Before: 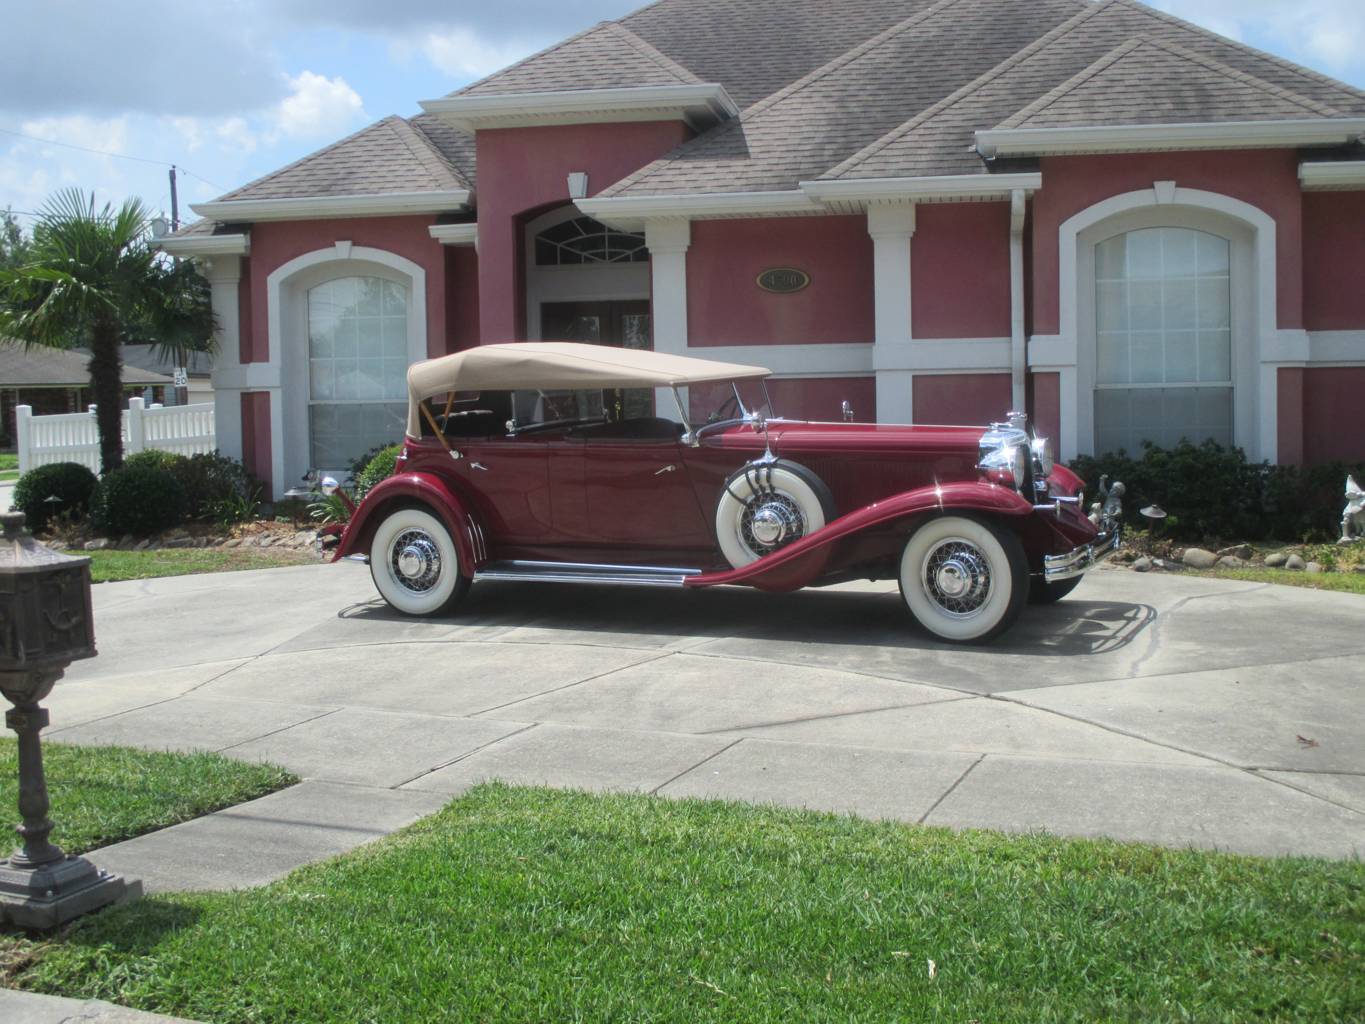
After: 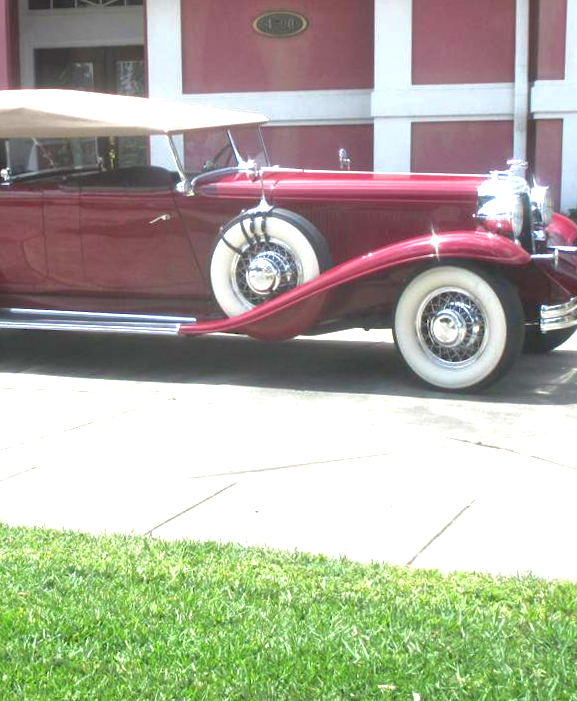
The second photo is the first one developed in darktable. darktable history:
crop: left 35.432%, top 26.233%, right 20.145%, bottom 3.432%
exposure: black level correction 0.001, exposure 1.719 EV, compensate exposure bias true, compensate highlight preservation false
rotate and perspective: rotation 0.074°, lens shift (vertical) 0.096, lens shift (horizontal) -0.041, crop left 0.043, crop right 0.952, crop top 0.024, crop bottom 0.979
tone equalizer: -8 EV 0.25 EV, -7 EV 0.417 EV, -6 EV 0.417 EV, -5 EV 0.25 EV, -3 EV -0.25 EV, -2 EV -0.417 EV, -1 EV -0.417 EV, +0 EV -0.25 EV, edges refinement/feathering 500, mask exposure compensation -1.57 EV, preserve details guided filter
